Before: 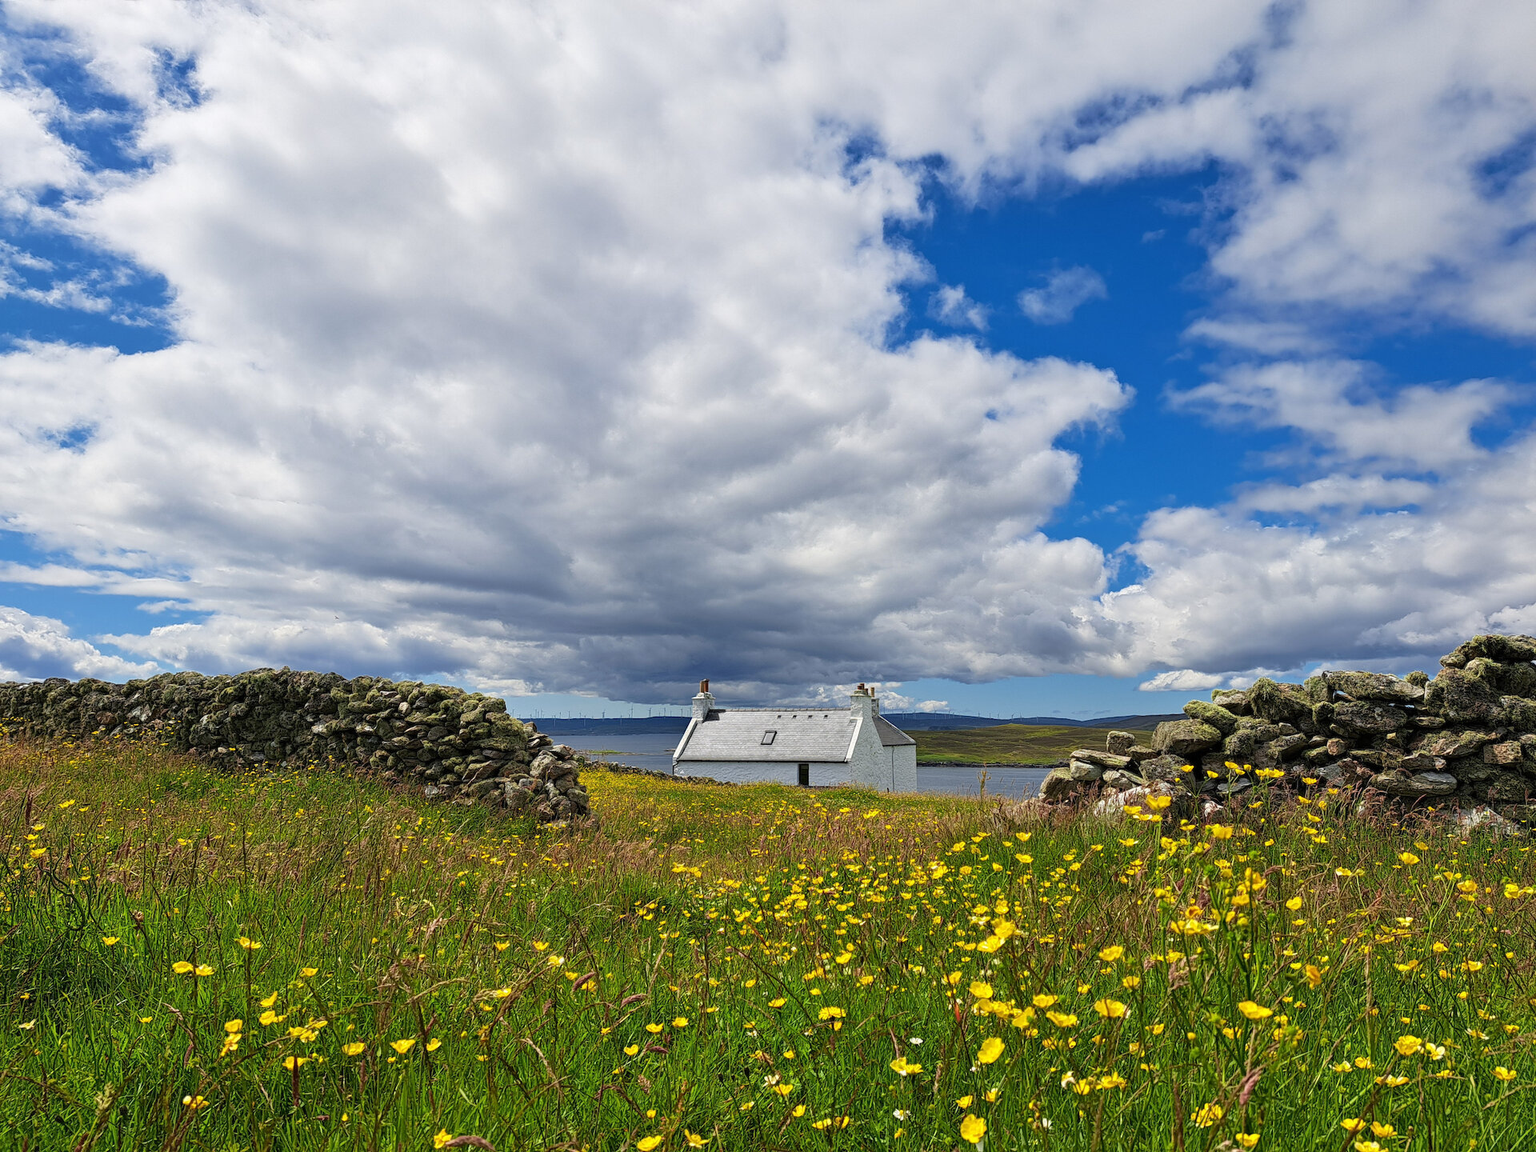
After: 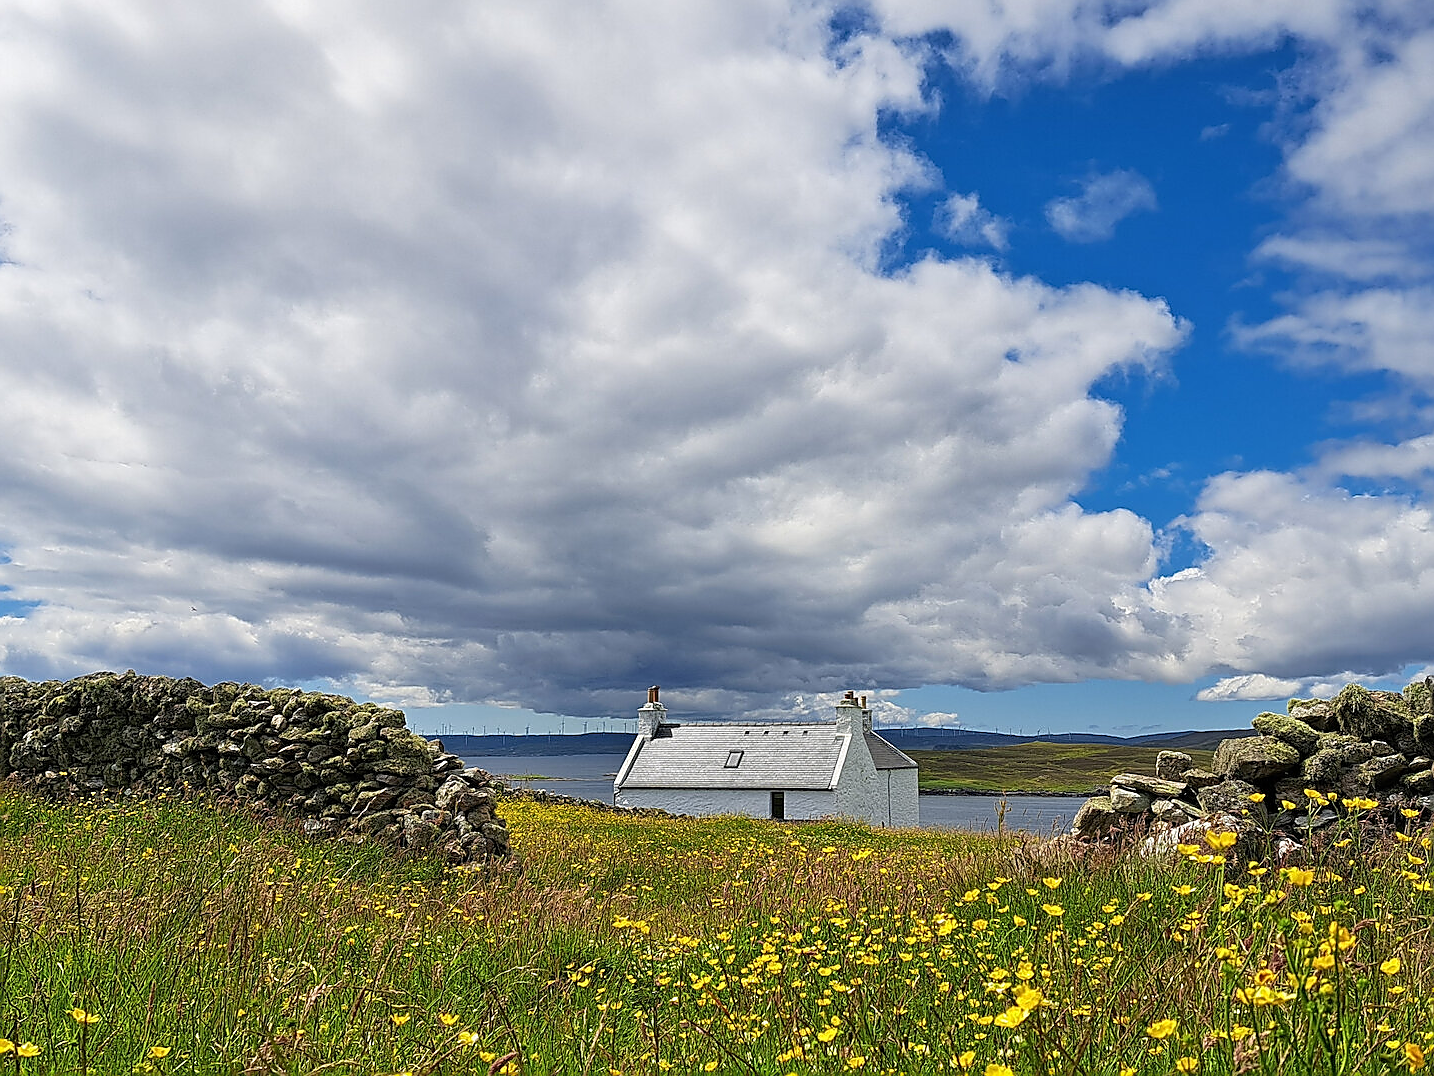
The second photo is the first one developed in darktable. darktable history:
sharpen: radius 1.4, amount 1.25, threshold 0.7
crop and rotate: left 11.831%, top 11.346%, right 13.429%, bottom 13.899%
